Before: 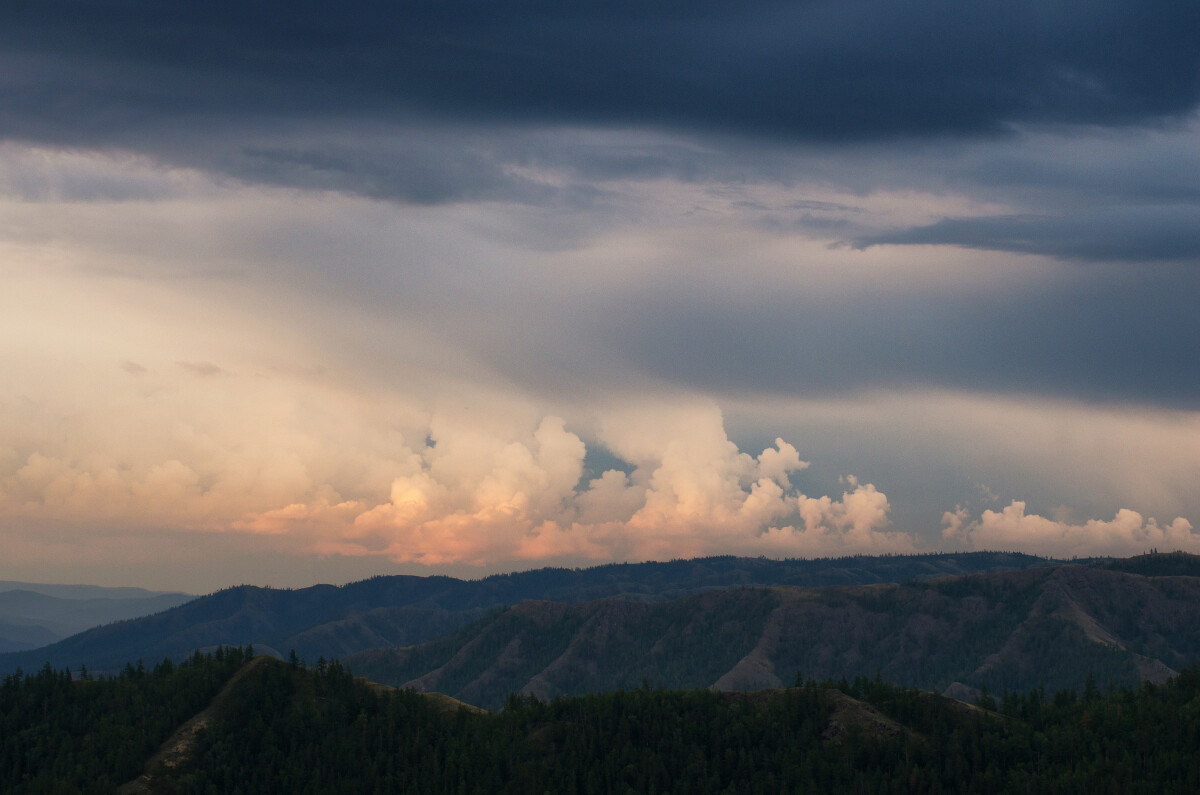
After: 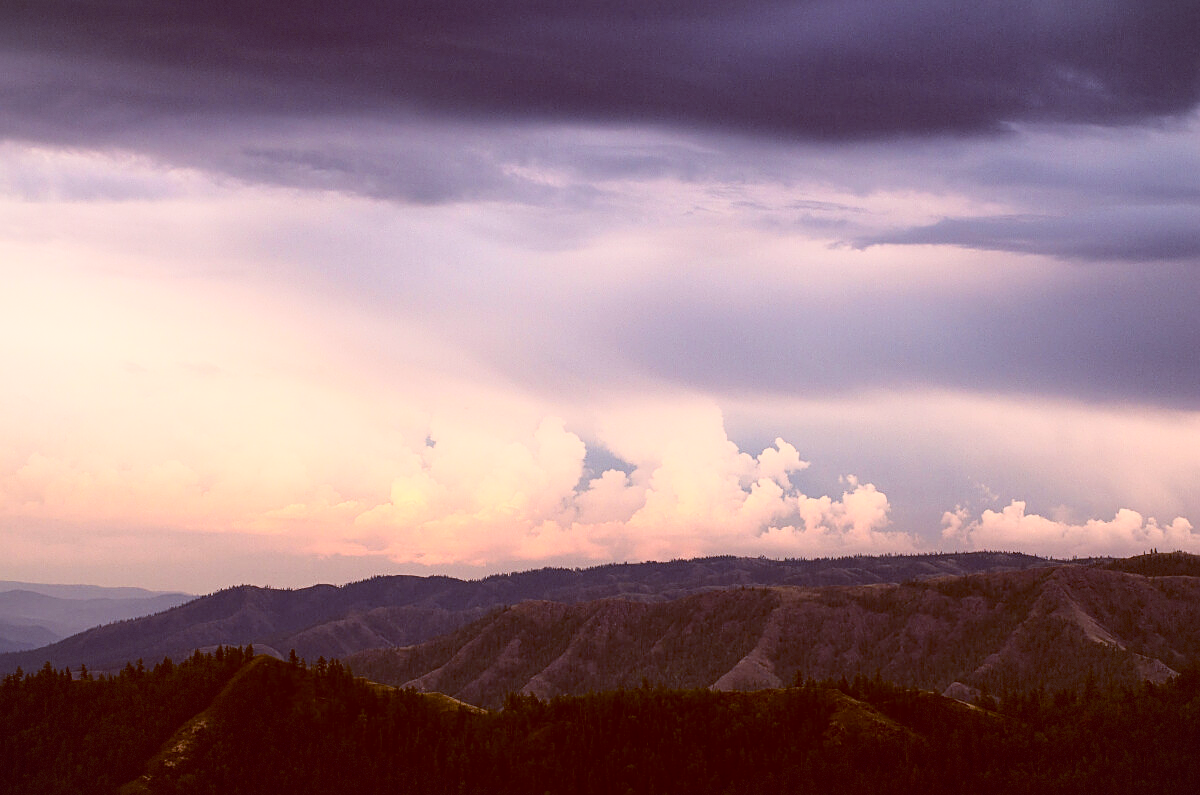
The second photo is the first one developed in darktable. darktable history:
vignetting: fall-off start 85%, fall-off radius 80%, brightness -0.182, saturation -0.3, width/height ratio 1.219, dithering 8-bit output, unbound false
shadows and highlights: shadows 0, highlights 40
base curve: curves: ch0 [(0, 0) (0.028, 0.03) (0.121, 0.232) (0.46, 0.748) (0.859, 0.968) (1, 1)]
color balance: lift [1, 1.015, 1.004, 0.985], gamma [1, 0.958, 0.971, 1.042], gain [1, 0.956, 0.977, 1.044]
sharpen: on, module defaults
rgb levels: mode RGB, independent channels, levels [[0, 0.474, 1], [0, 0.5, 1], [0, 0.5, 1]]
